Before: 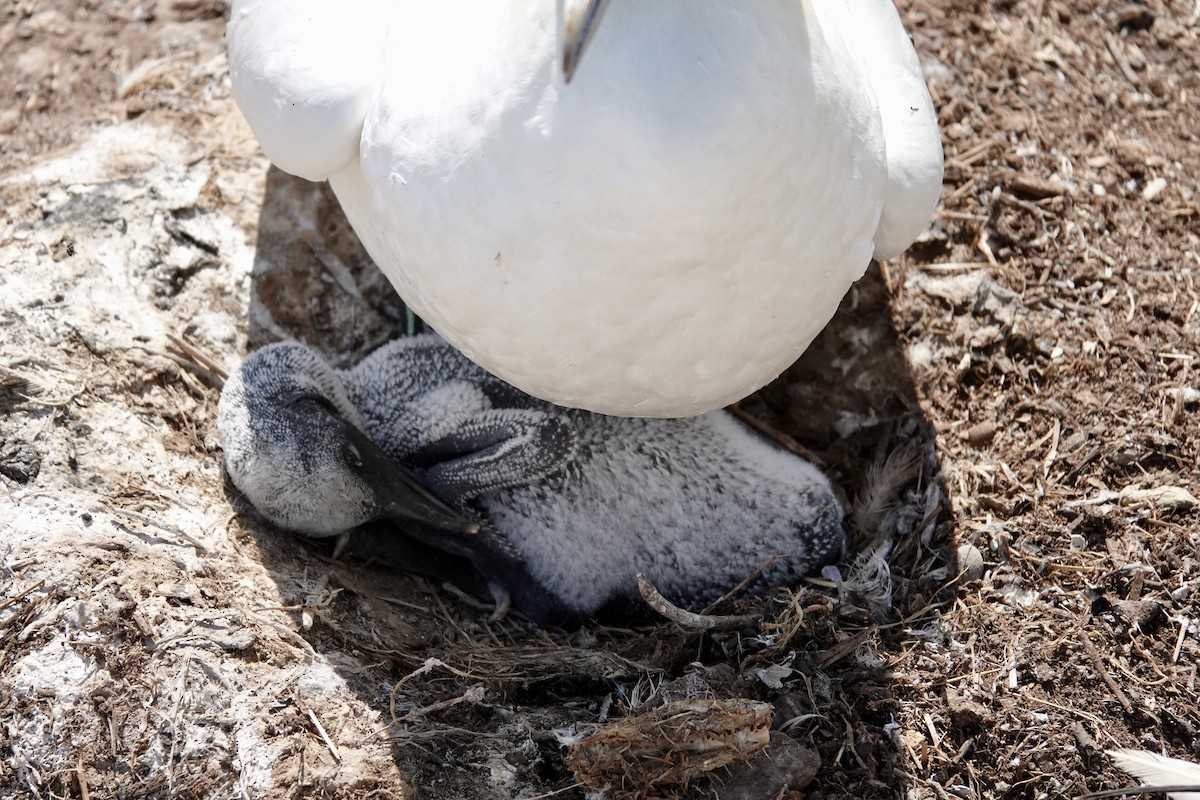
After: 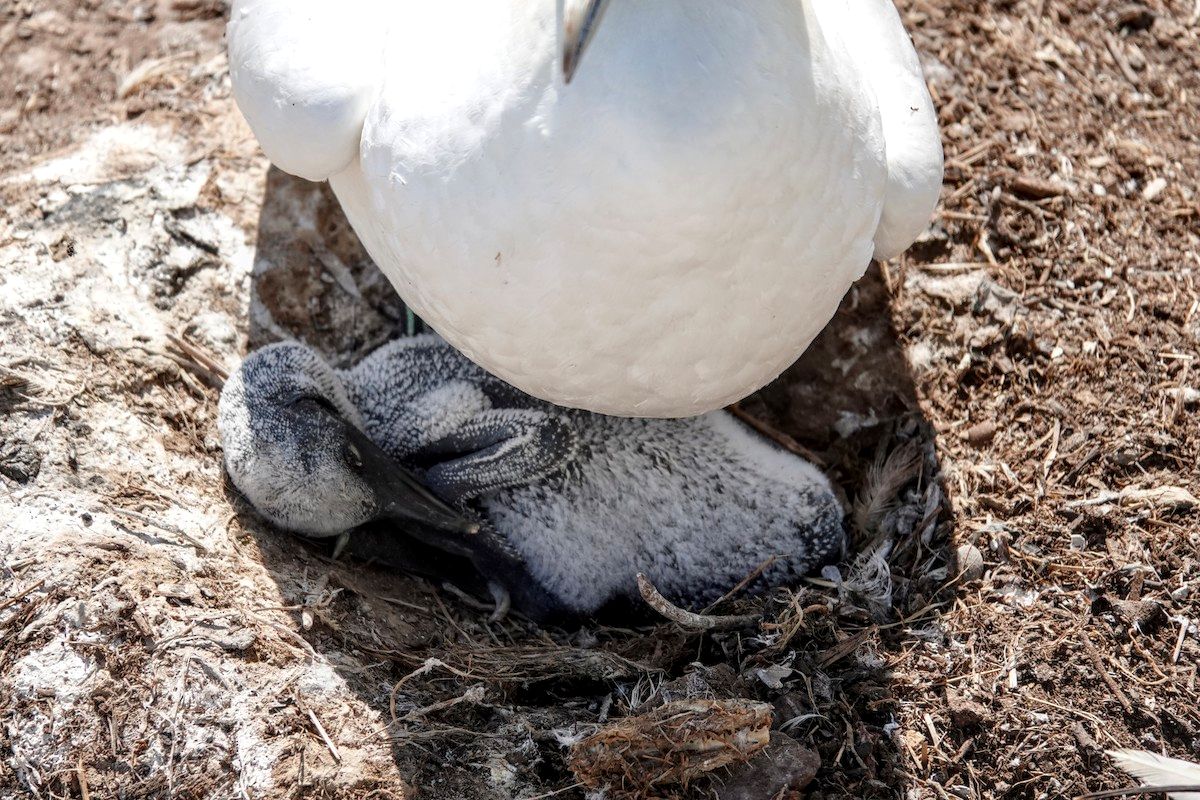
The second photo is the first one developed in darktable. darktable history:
color zones: curves: ch0 [(0, 0.5) (0.143, 0.5) (0.286, 0.5) (0.429, 0.5) (0.571, 0.5) (0.714, 0.476) (0.857, 0.5) (1, 0.5)]; ch2 [(0, 0.5) (0.143, 0.5) (0.286, 0.5) (0.429, 0.5) (0.571, 0.5) (0.714, 0.487) (0.857, 0.5) (1, 0.5)]
local contrast: on, module defaults
